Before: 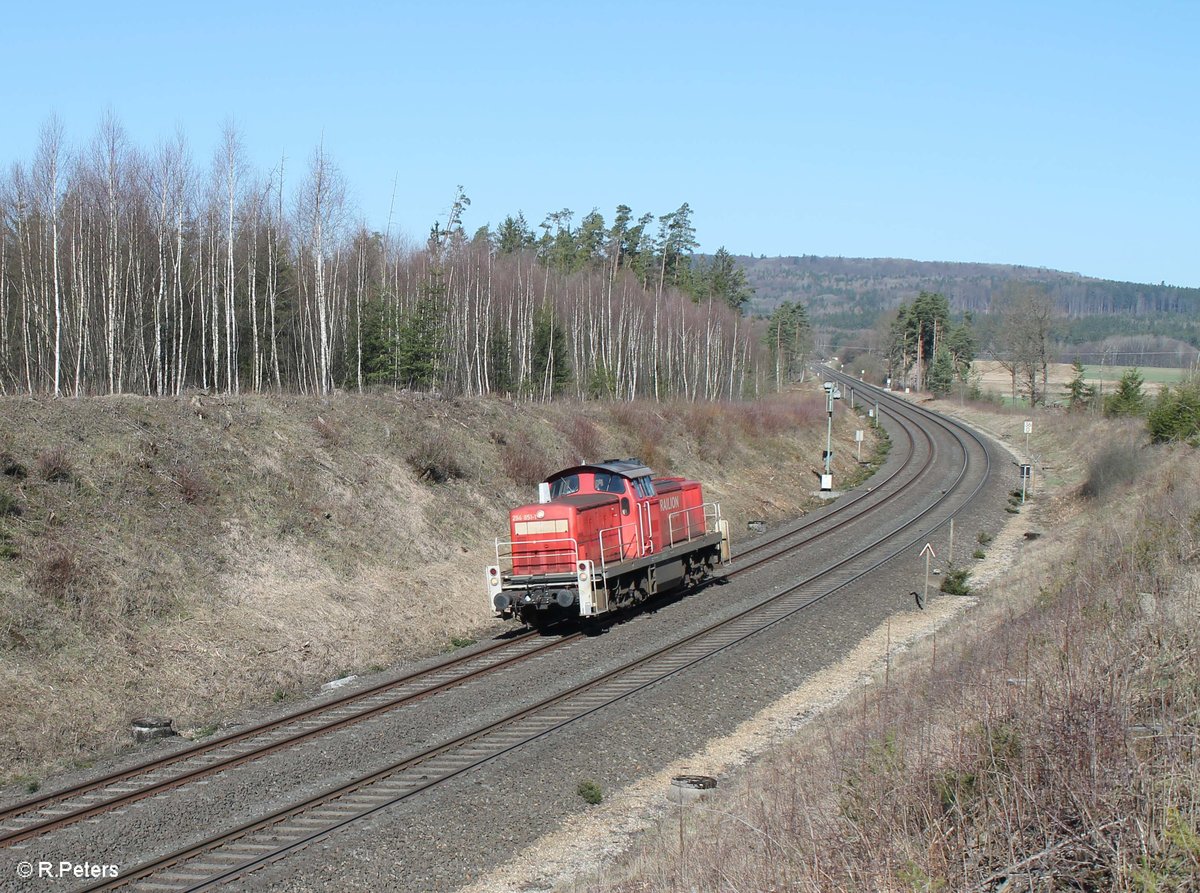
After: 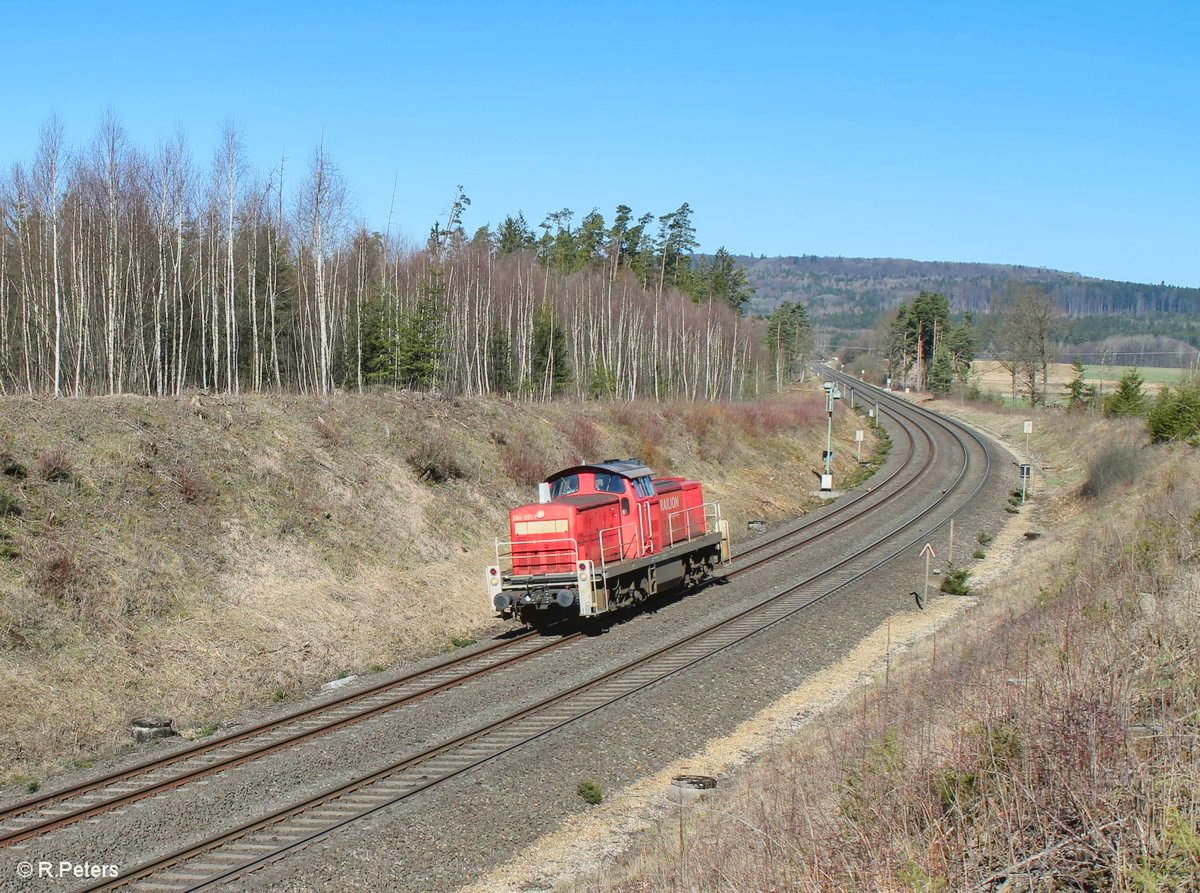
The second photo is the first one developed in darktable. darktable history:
shadows and highlights: radius 118.69, shadows 42.21, highlights -61.56, soften with gaussian
tone curve: curves: ch0 [(0, 0.021) (0.049, 0.044) (0.152, 0.14) (0.328, 0.377) (0.473, 0.543) (0.641, 0.705) (0.868, 0.887) (1, 0.969)]; ch1 [(0, 0) (0.302, 0.331) (0.427, 0.433) (0.472, 0.47) (0.502, 0.503) (0.522, 0.526) (0.564, 0.591) (0.602, 0.632) (0.677, 0.701) (0.859, 0.885) (1, 1)]; ch2 [(0, 0) (0.33, 0.301) (0.447, 0.44) (0.487, 0.496) (0.502, 0.516) (0.535, 0.554) (0.565, 0.598) (0.618, 0.629) (1, 1)], color space Lab, independent channels, preserve colors none
contrast brightness saturation: saturation 0.1
local contrast: detail 110%
